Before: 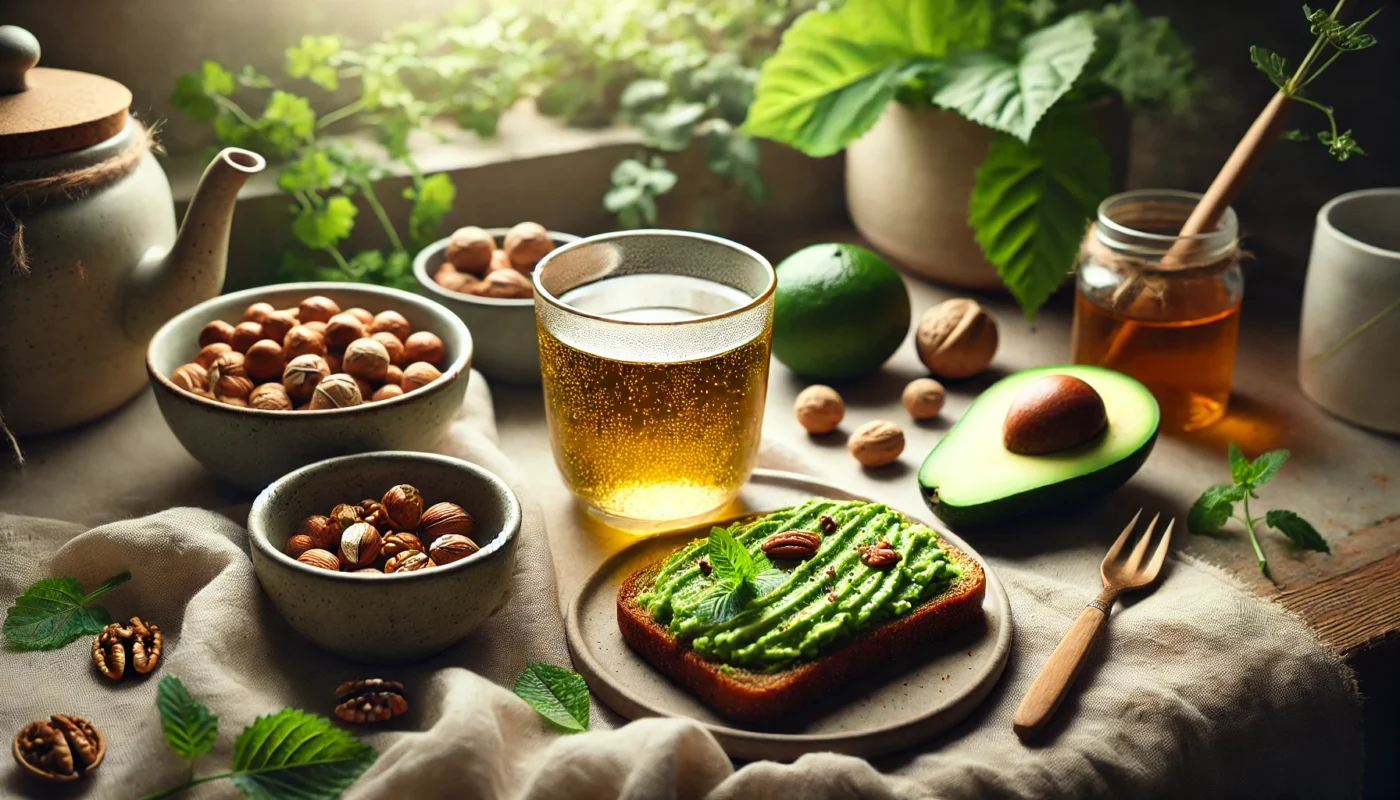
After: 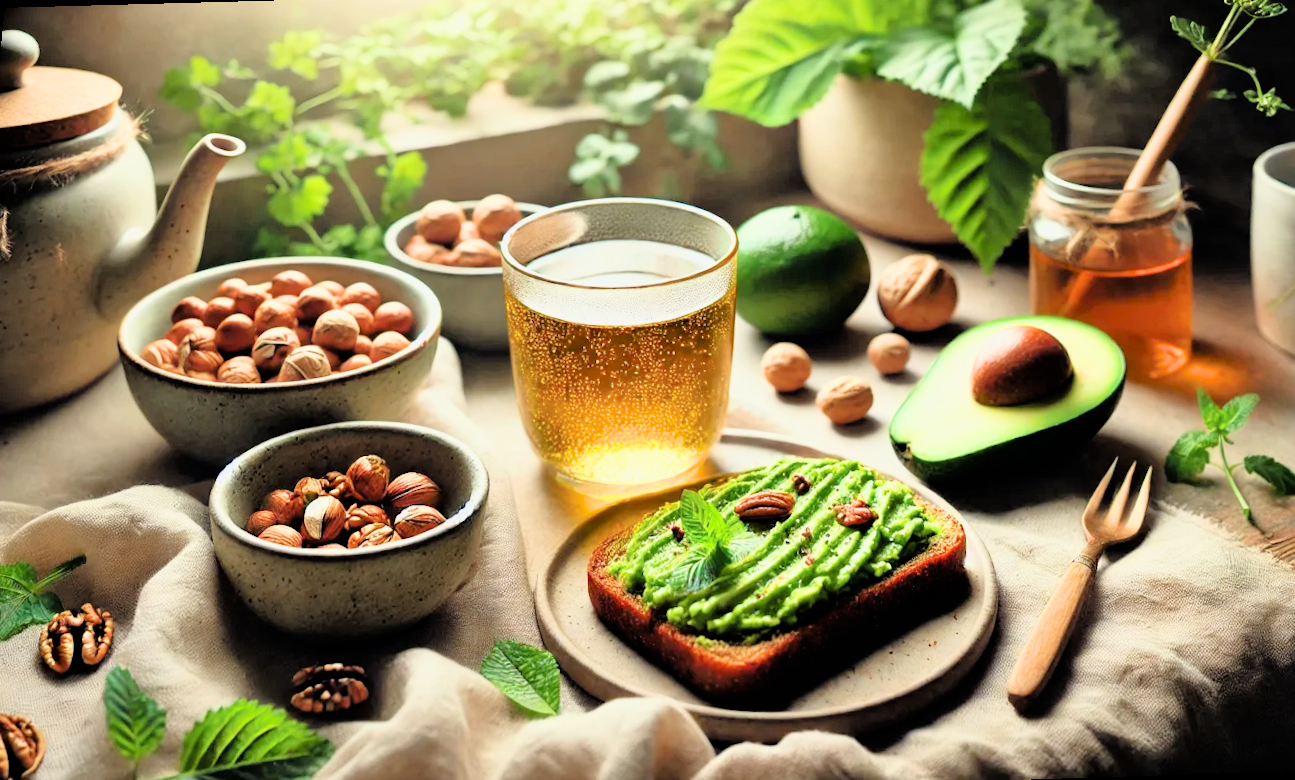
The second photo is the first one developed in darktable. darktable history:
rotate and perspective: rotation -1.68°, lens shift (vertical) -0.146, crop left 0.049, crop right 0.912, crop top 0.032, crop bottom 0.96
filmic rgb: hardness 4.17, contrast 1.364, color science v6 (2022)
tone equalizer: -7 EV 0.15 EV, -6 EV 0.6 EV, -5 EV 1.15 EV, -4 EV 1.33 EV, -3 EV 1.15 EV, -2 EV 0.6 EV, -1 EV 0.15 EV, mask exposure compensation -0.5 EV
exposure: black level correction 0.001, exposure 0.5 EV, compensate exposure bias true, compensate highlight preservation false
